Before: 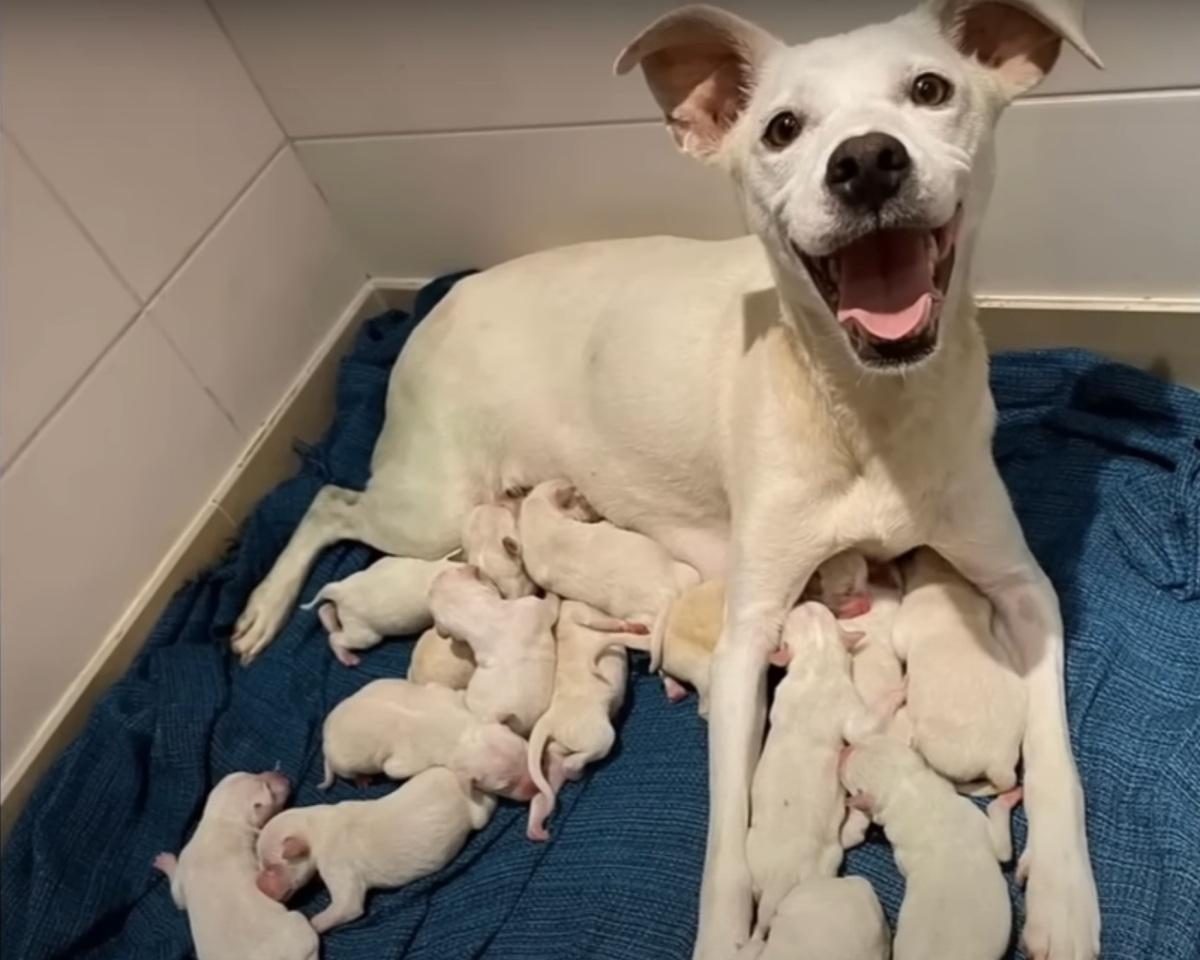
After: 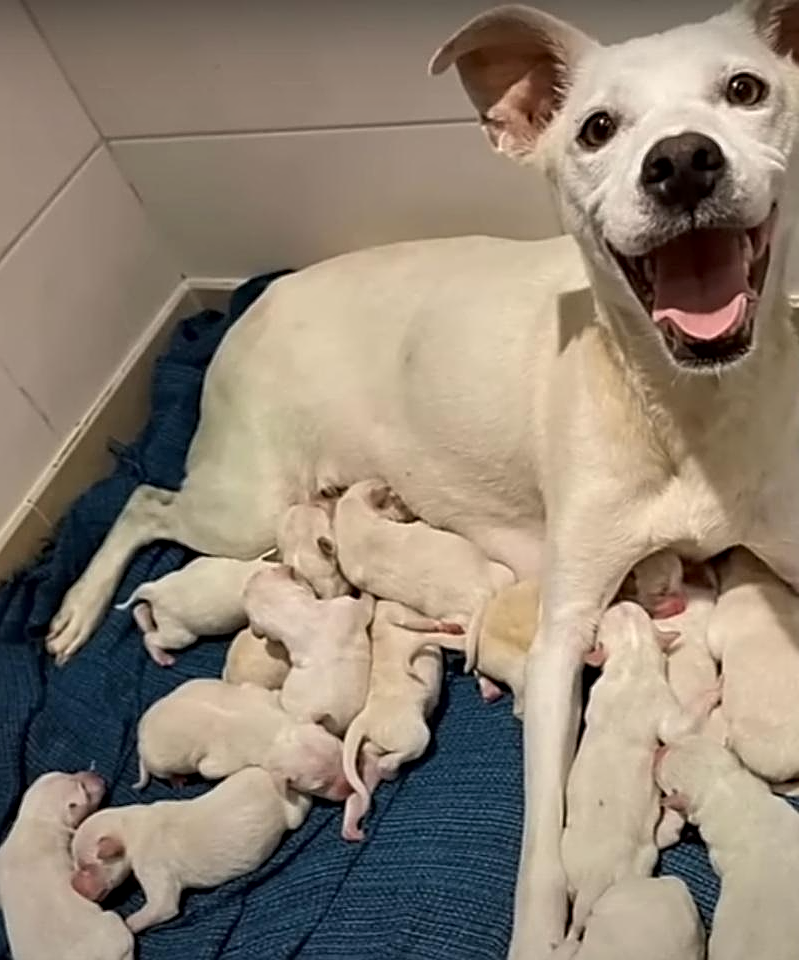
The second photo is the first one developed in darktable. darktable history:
contrast equalizer: octaves 7, y [[0.509, 0.514, 0.523, 0.542, 0.578, 0.603], [0.5 ×6], [0.509, 0.514, 0.523, 0.542, 0.578, 0.603], [0.001, 0.002, 0.003, 0.005, 0.01, 0.013], [0.001, 0.002, 0.003, 0.005, 0.01, 0.013]]
sharpen: on, module defaults
shadows and highlights: shadows 37.27, highlights -28.18, soften with gaussian
crop: left 15.419%, right 17.914%
